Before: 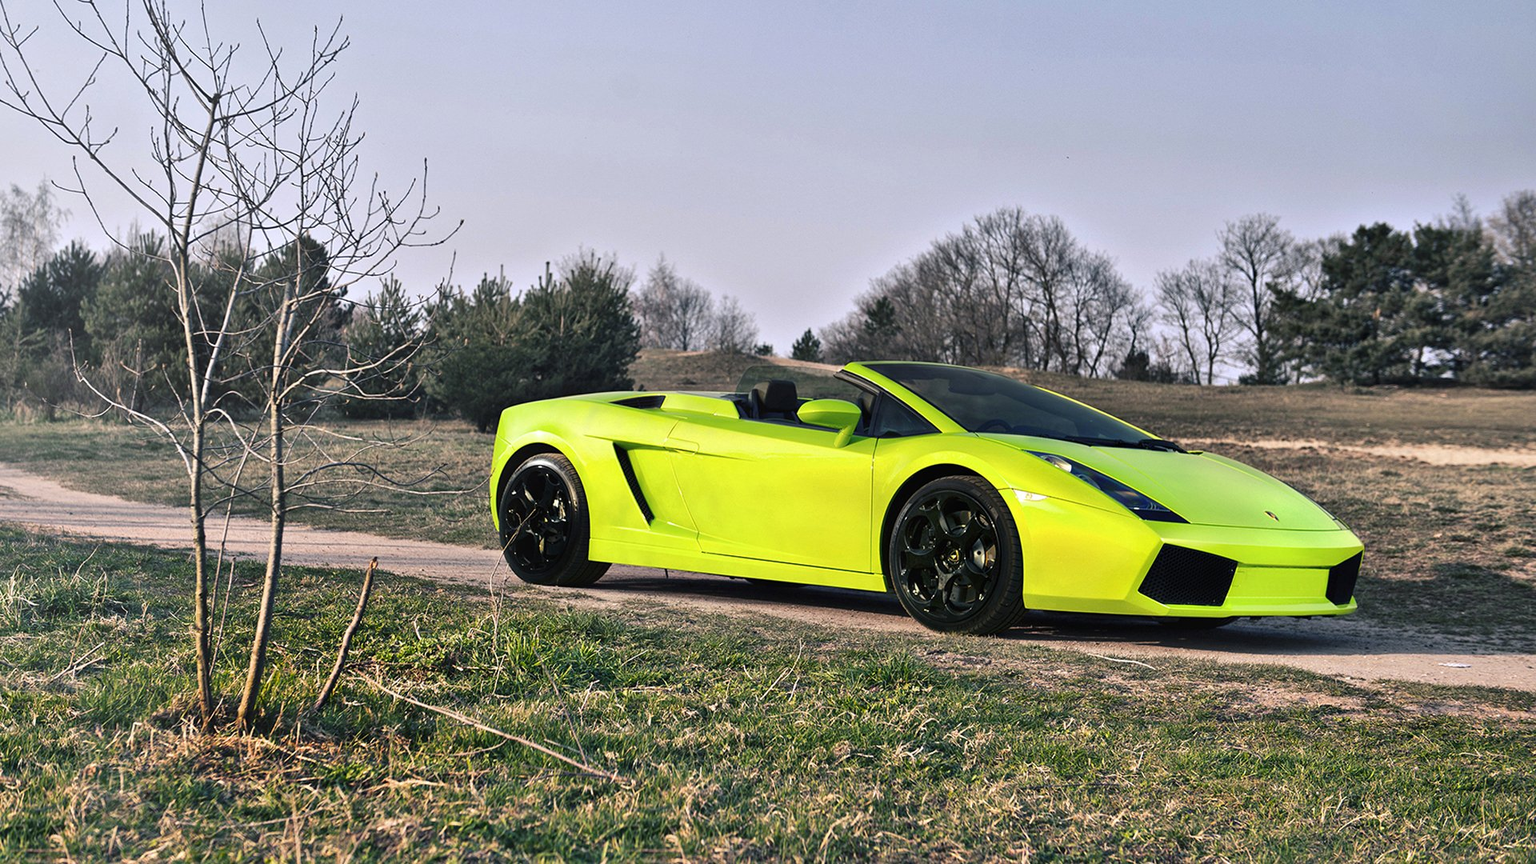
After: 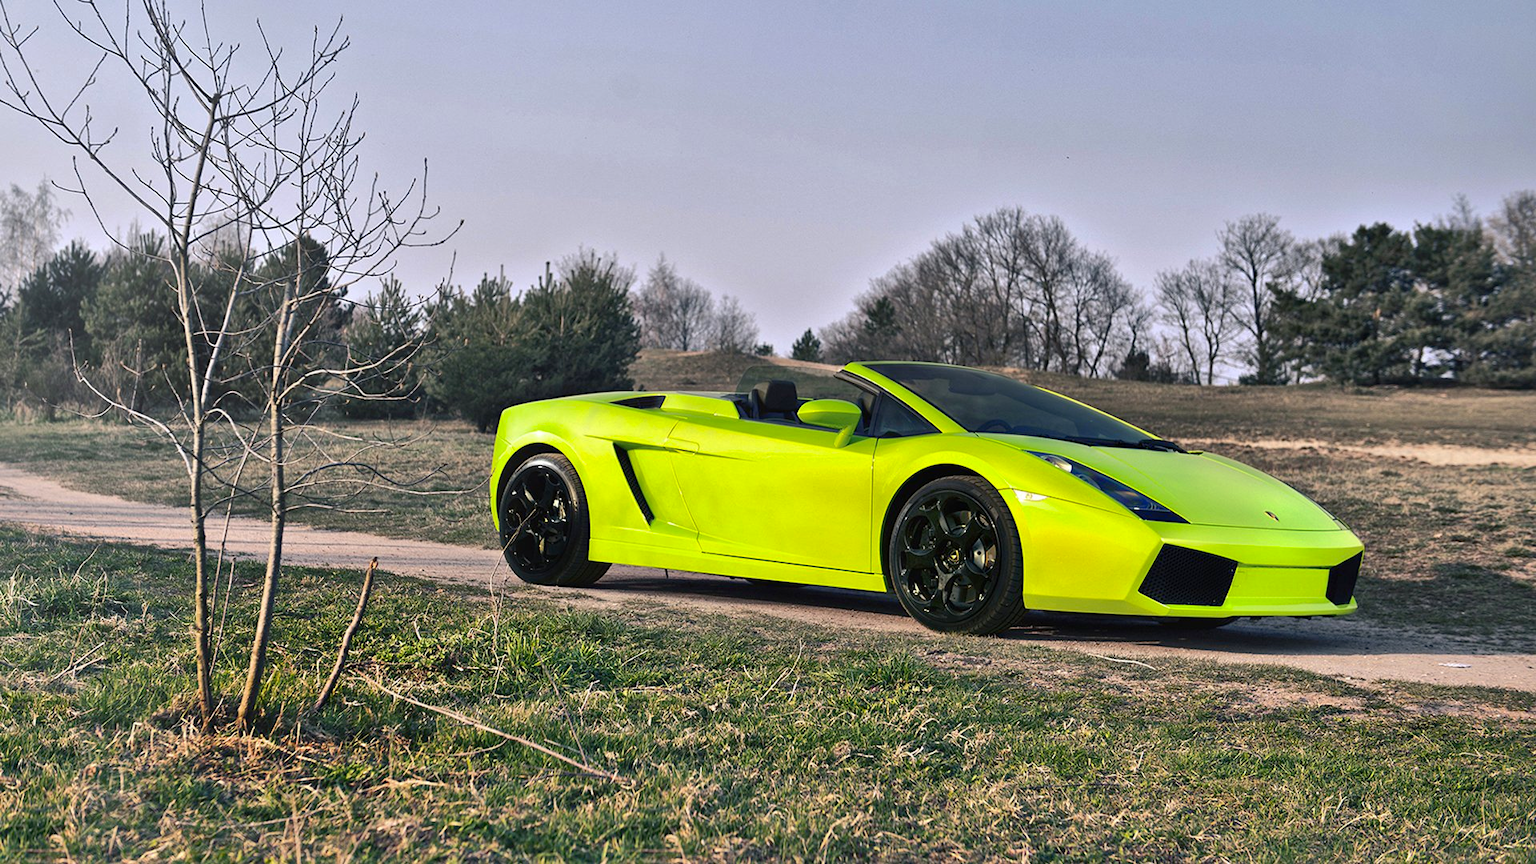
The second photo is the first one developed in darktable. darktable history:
contrast brightness saturation: contrast 0.14
shadows and highlights: on, module defaults
